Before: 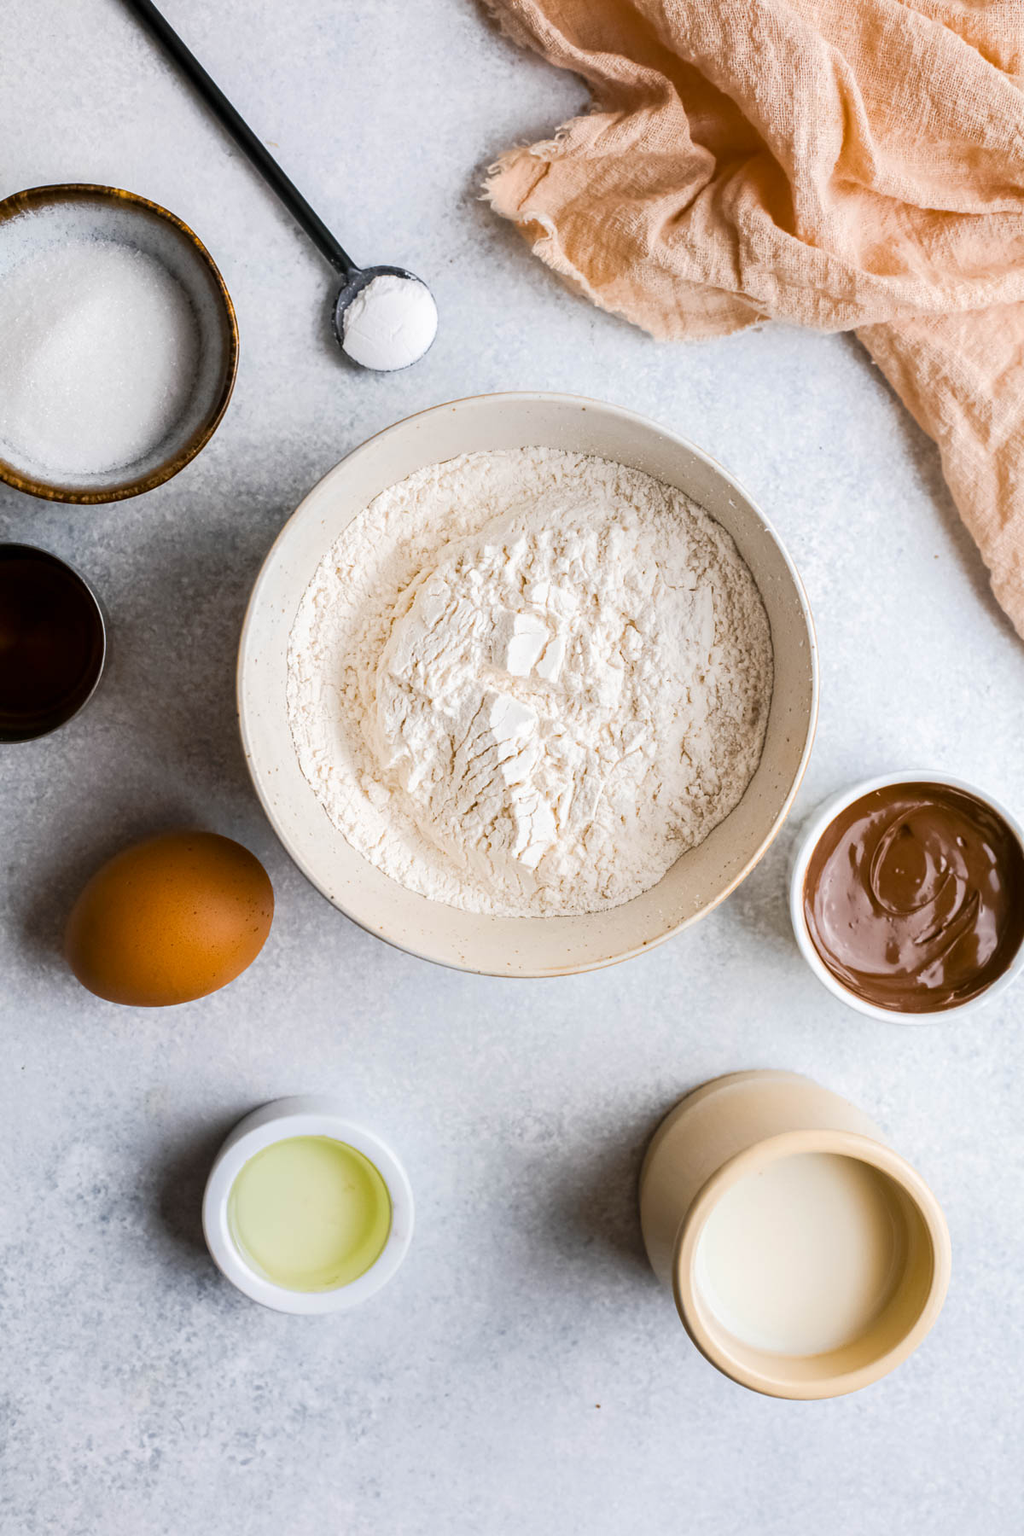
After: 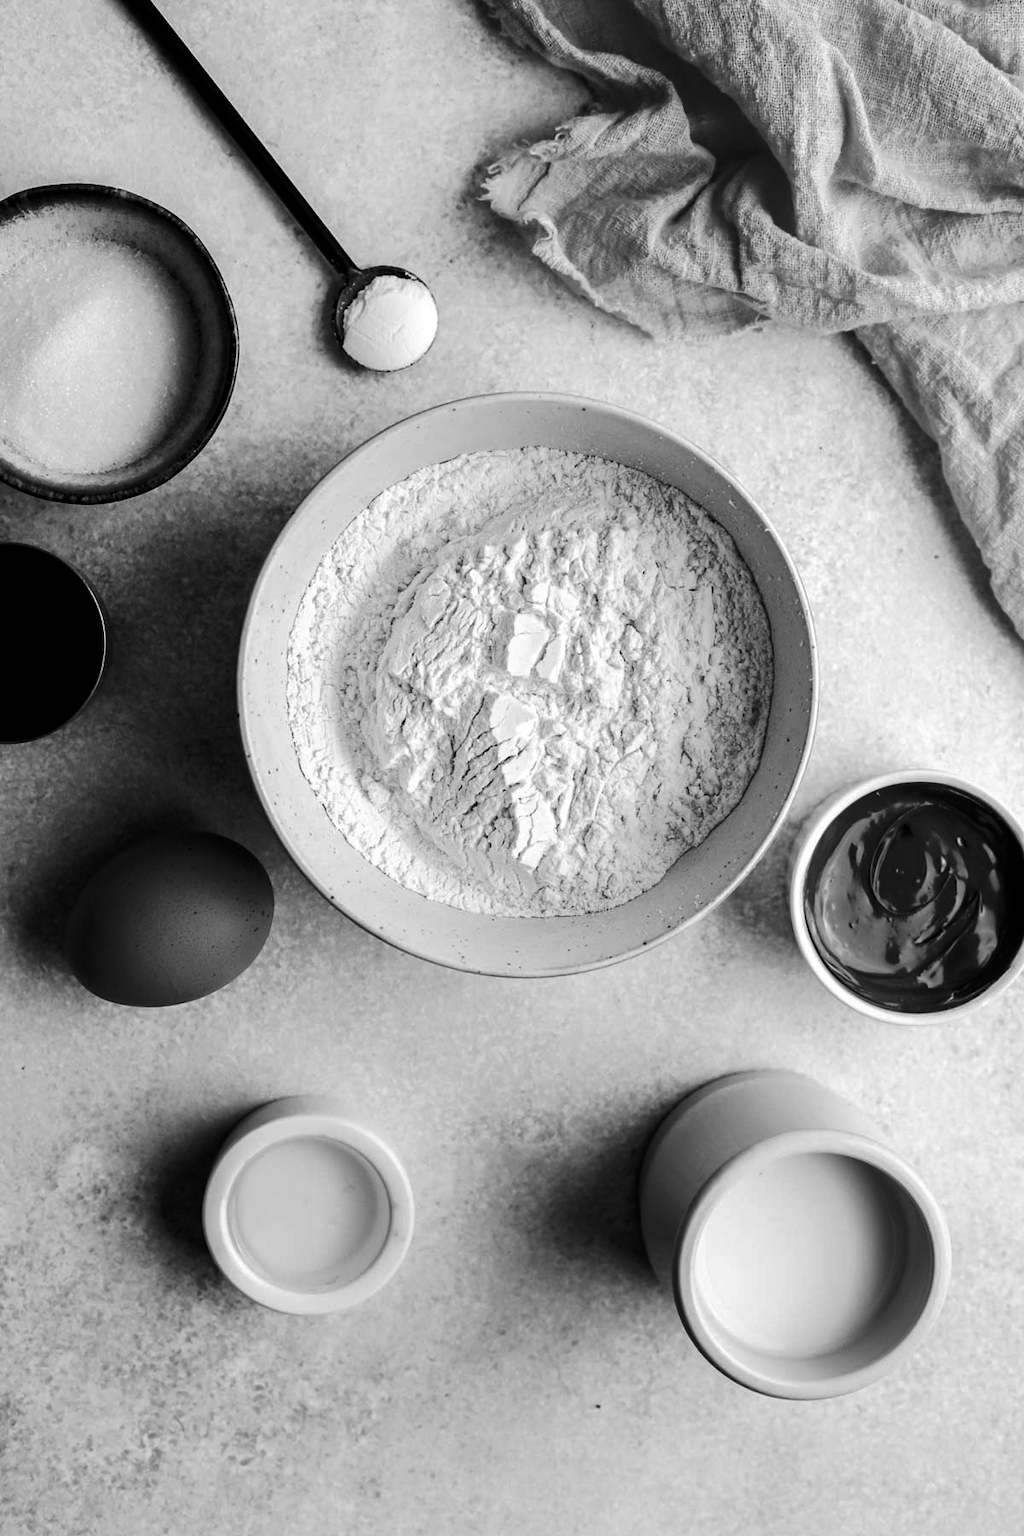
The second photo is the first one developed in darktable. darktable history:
color balance rgb: shadows lift › luminance -28.76%, shadows lift › chroma 15%, shadows lift › hue 270°, power › chroma 1%, power › hue 255°, highlights gain › luminance 7.14%, highlights gain › chroma 2%, highlights gain › hue 90°, global offset › luminance -0.29%, global offset › hue 260°, perceptual saturation grading › global saturation 20%, perceptual saturation grading › highlights -13.92%, perceptual saturation grading › shadows 50%
monochrome: a -6.99, b 35.61, size 1.4
sharpen: radius 5.325, amount 0.312, threshold 26.433
levels: levels [0, 0.618, 1]
